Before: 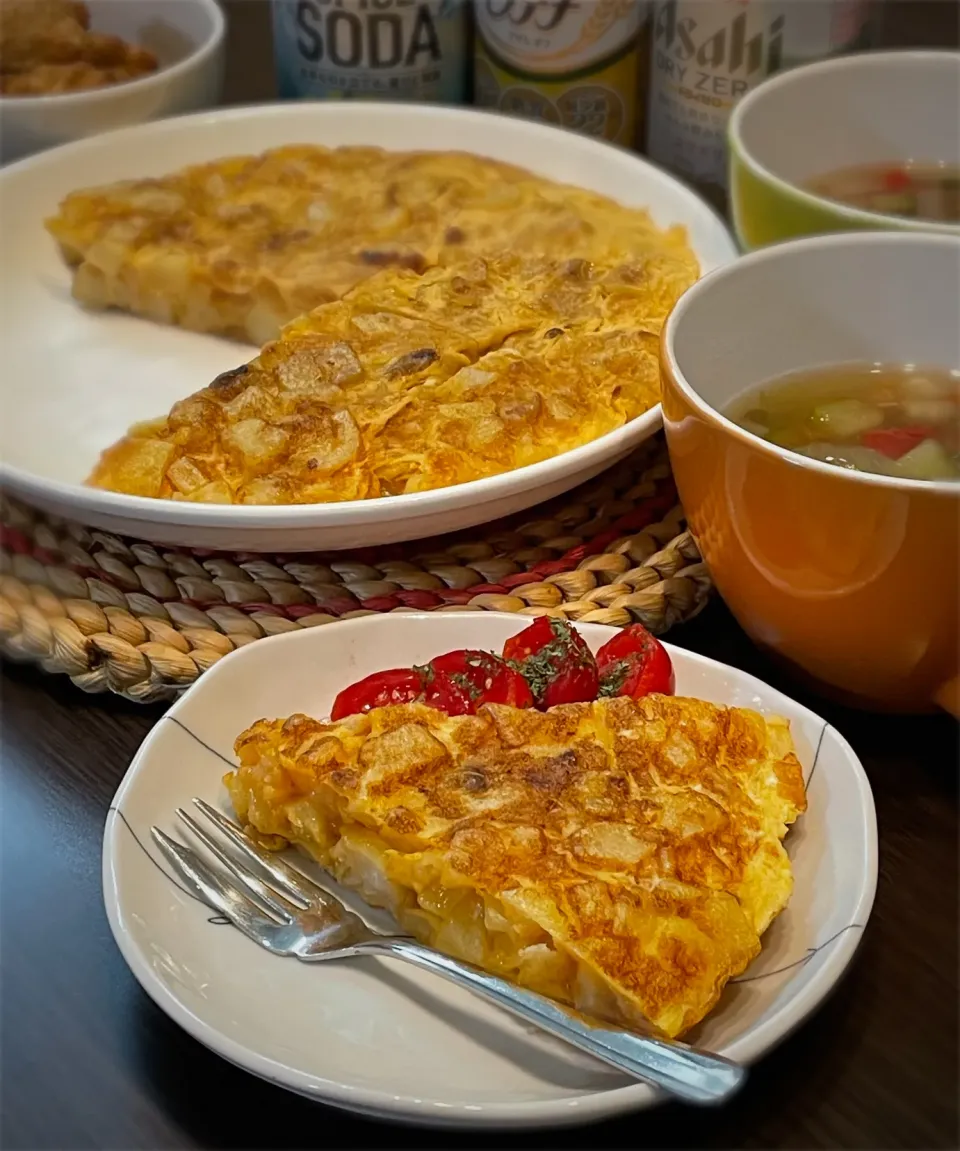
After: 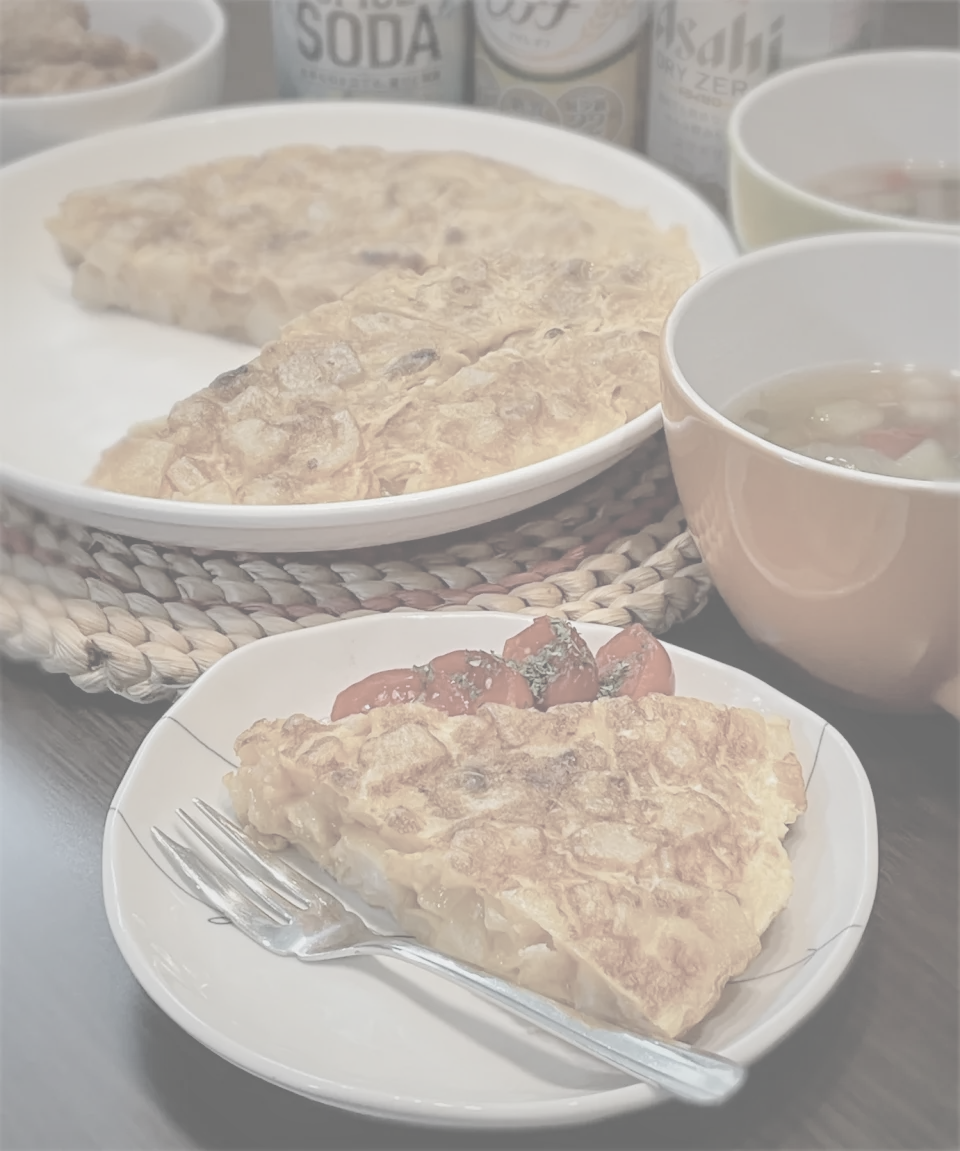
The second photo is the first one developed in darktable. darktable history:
base curve: curves: ch0 [(0, 0) (0.74, 0.67) (1, 1)]
local contrast: on, module defaults
contrast brightness saturation: contrast -0.32, brightness 0.75, saturation -0.78
exposure: compensate highlight preservation false
